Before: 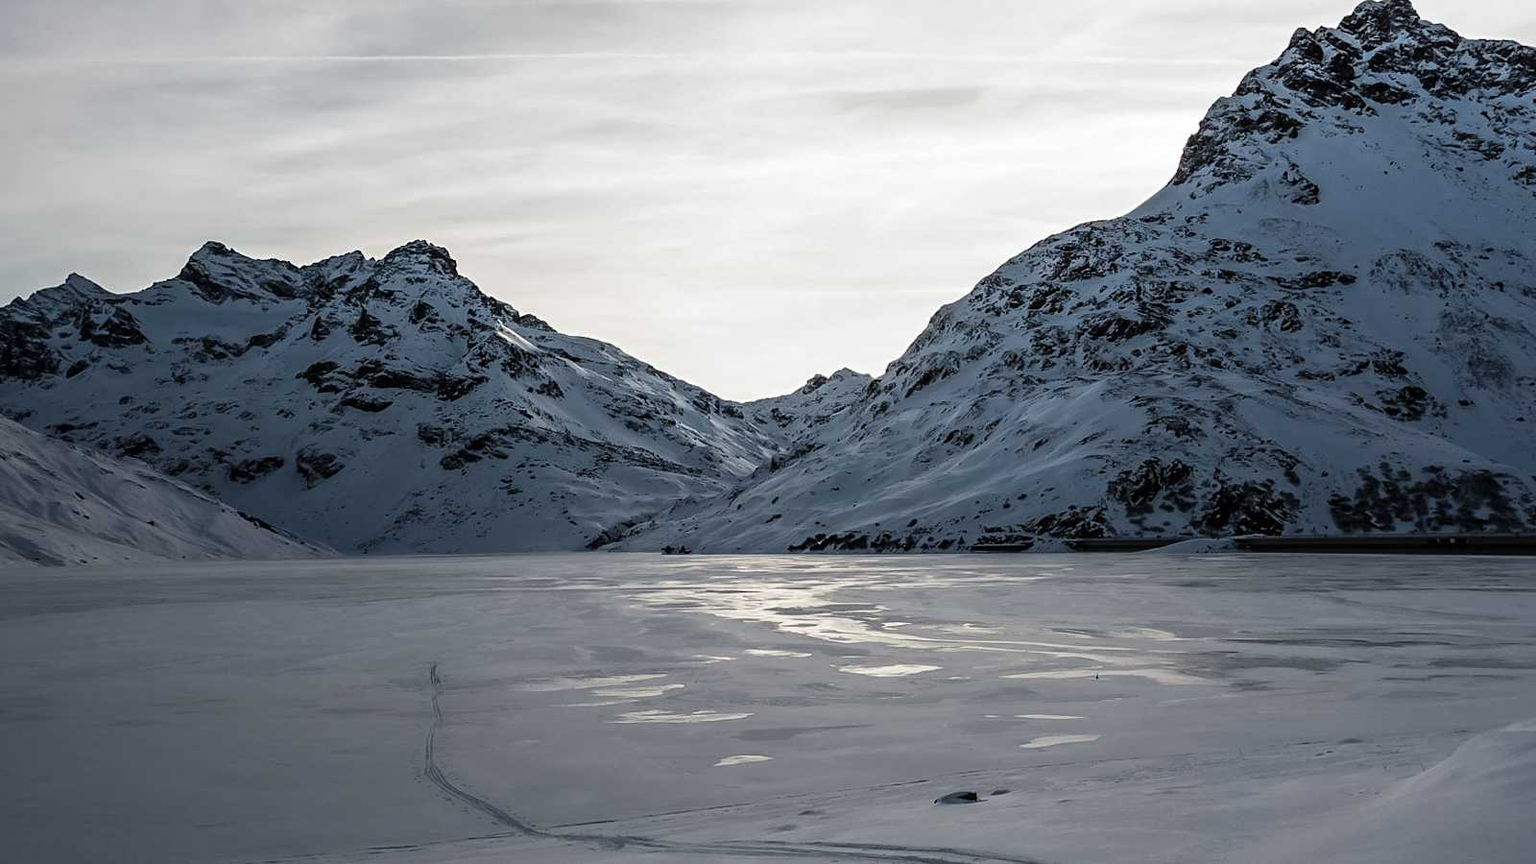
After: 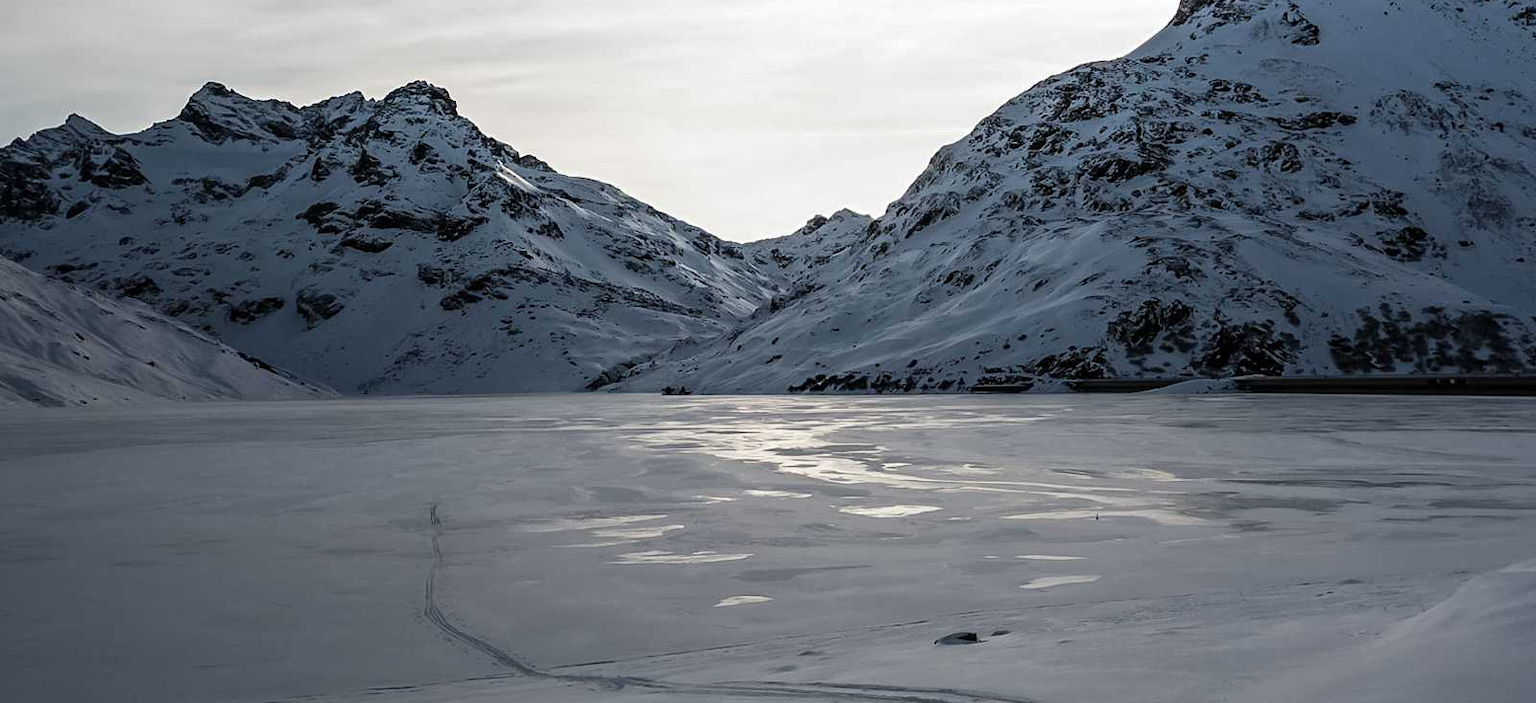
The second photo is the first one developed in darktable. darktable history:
crop and rotate: top 18.491%
